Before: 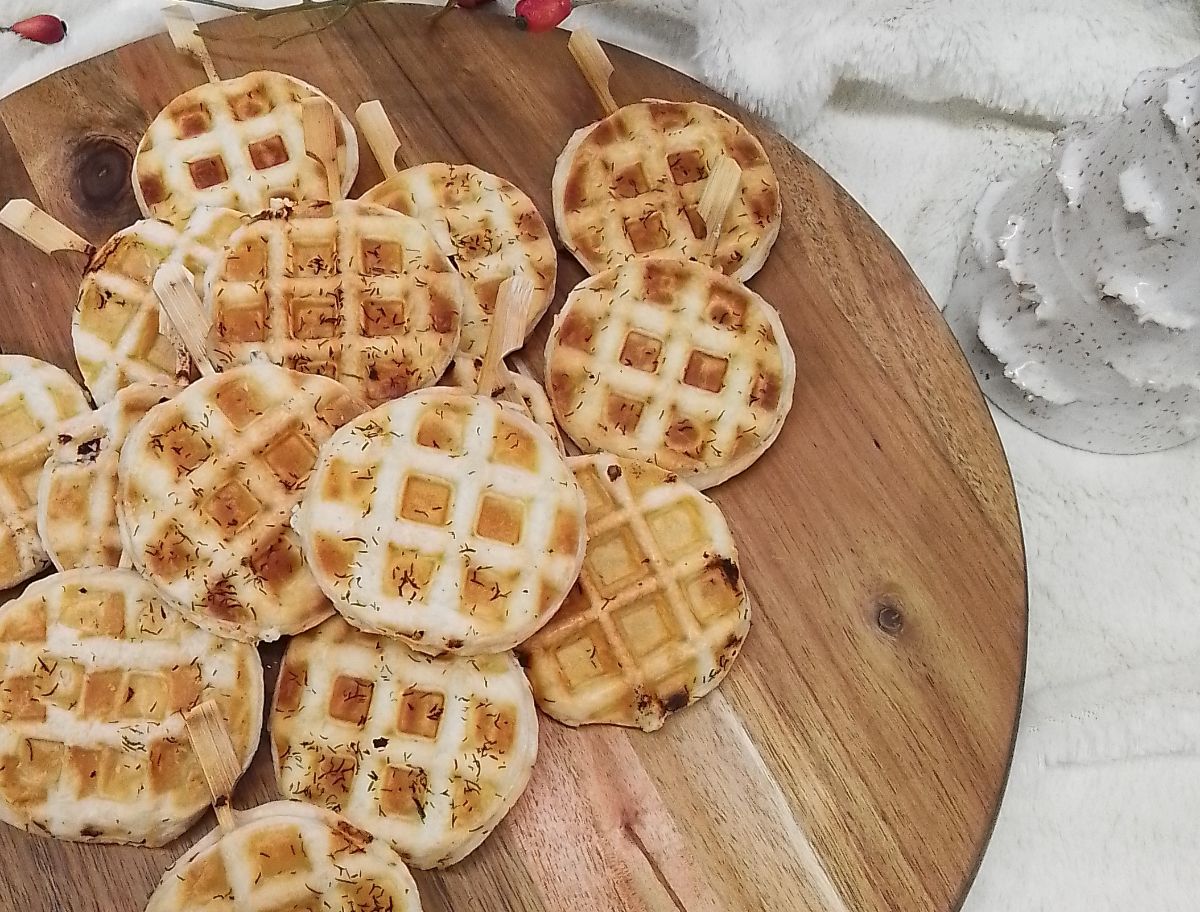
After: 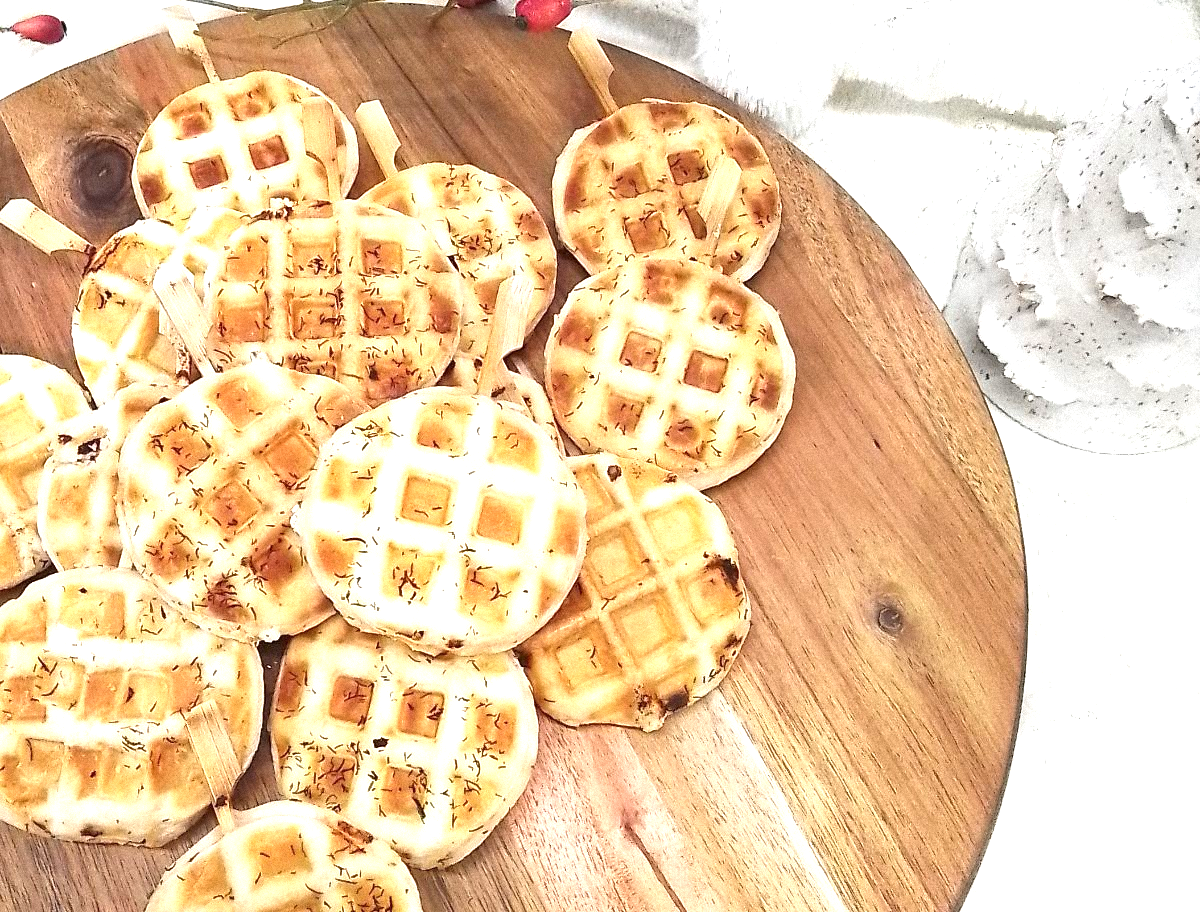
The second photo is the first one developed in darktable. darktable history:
exposure: black level correction 0, exposure 1.2 EV, compensate highlight preservation false
grain: mid-tones bias 0%
